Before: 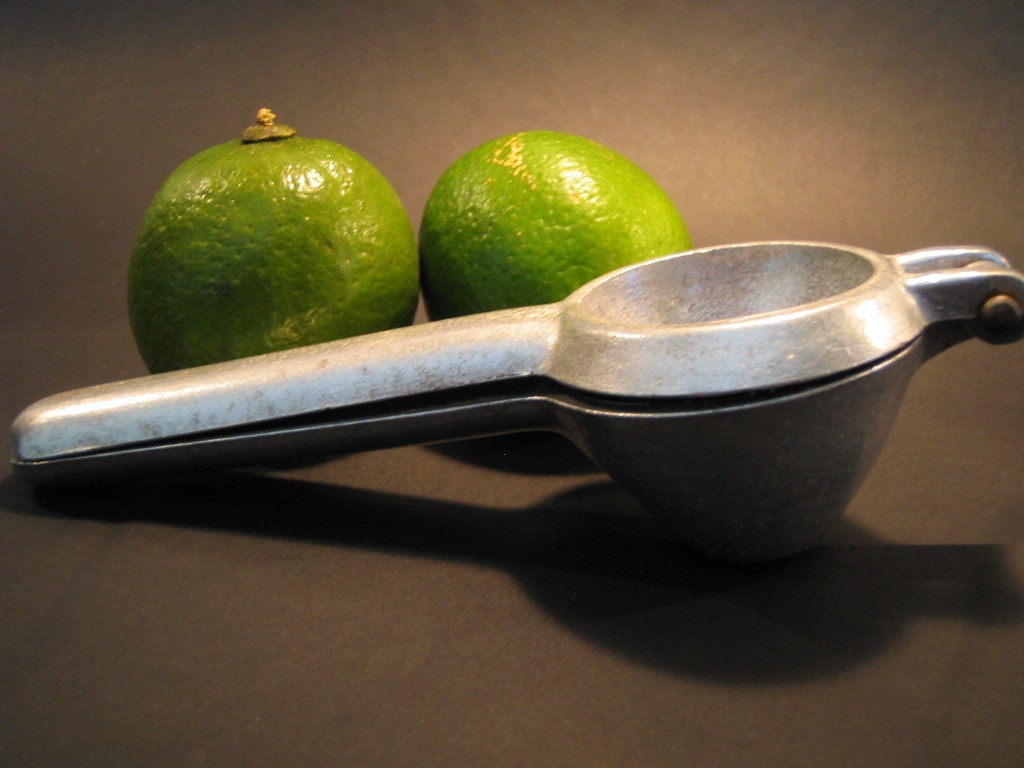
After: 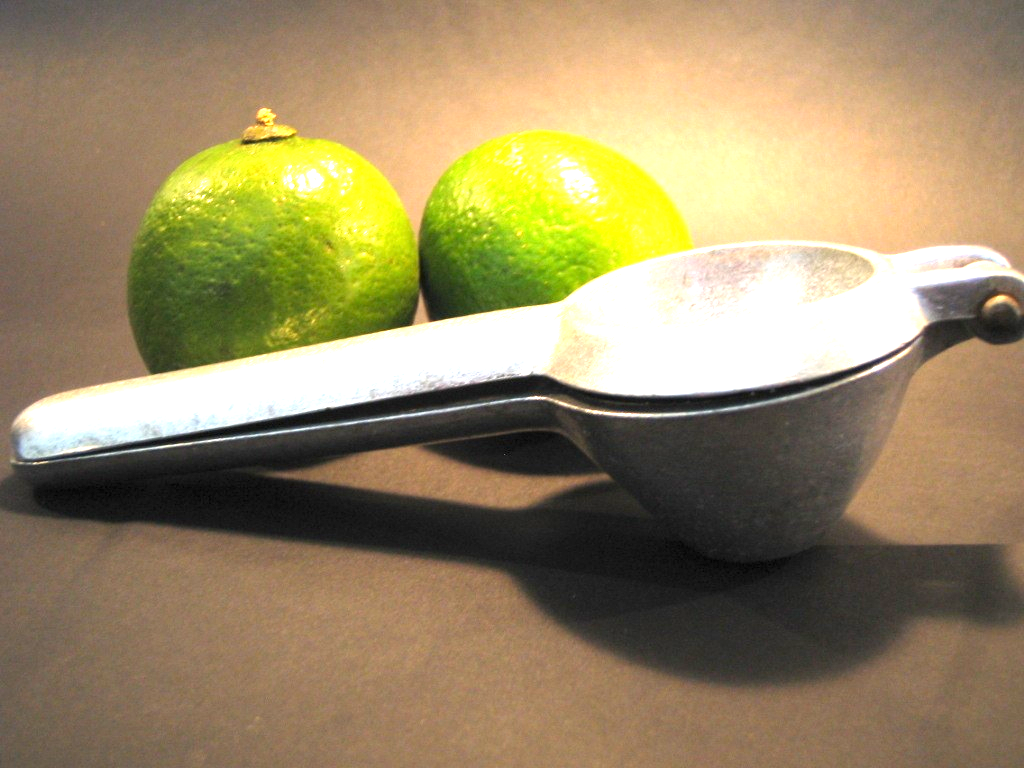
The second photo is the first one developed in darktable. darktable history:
exposure: black level correction 0, exposure 1.743 EV, compensate exposure bias true, compensate highlight preservation false
